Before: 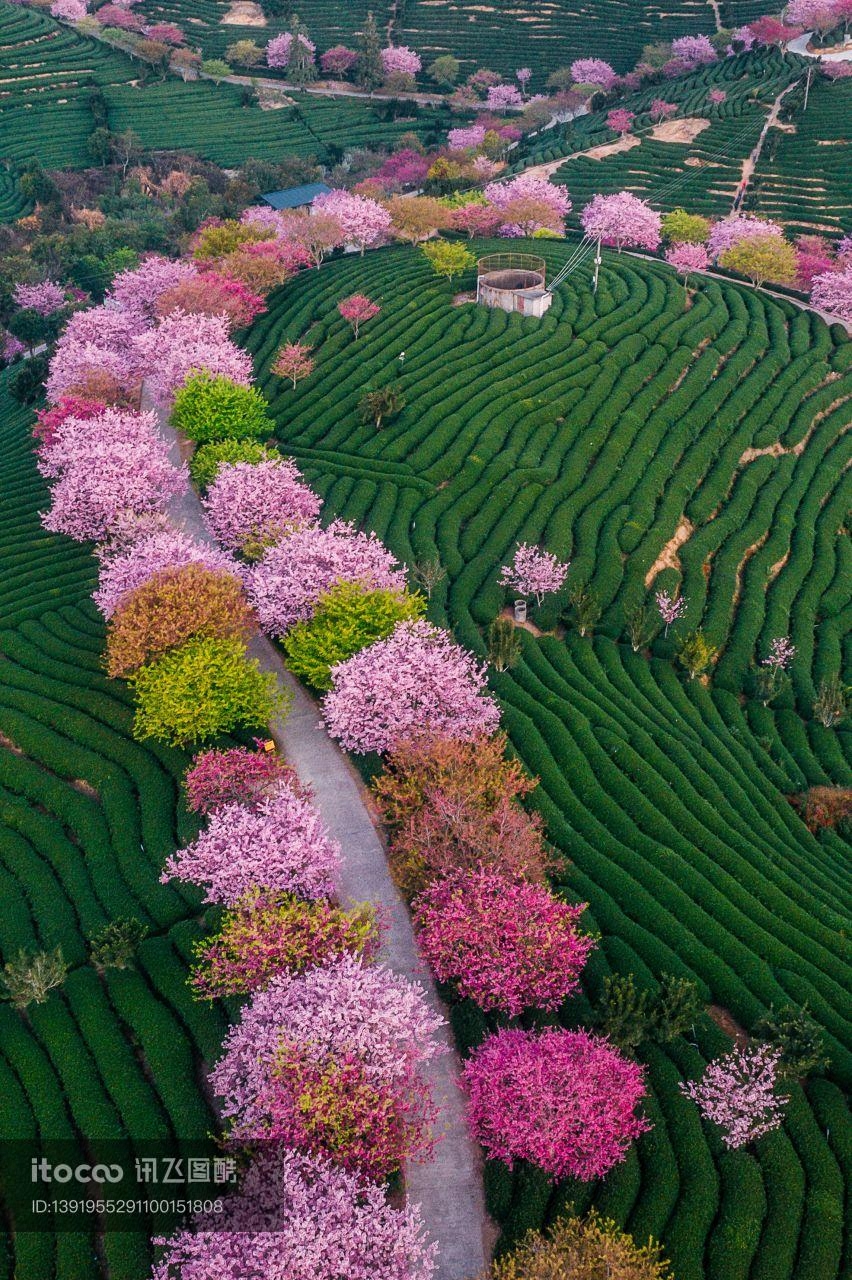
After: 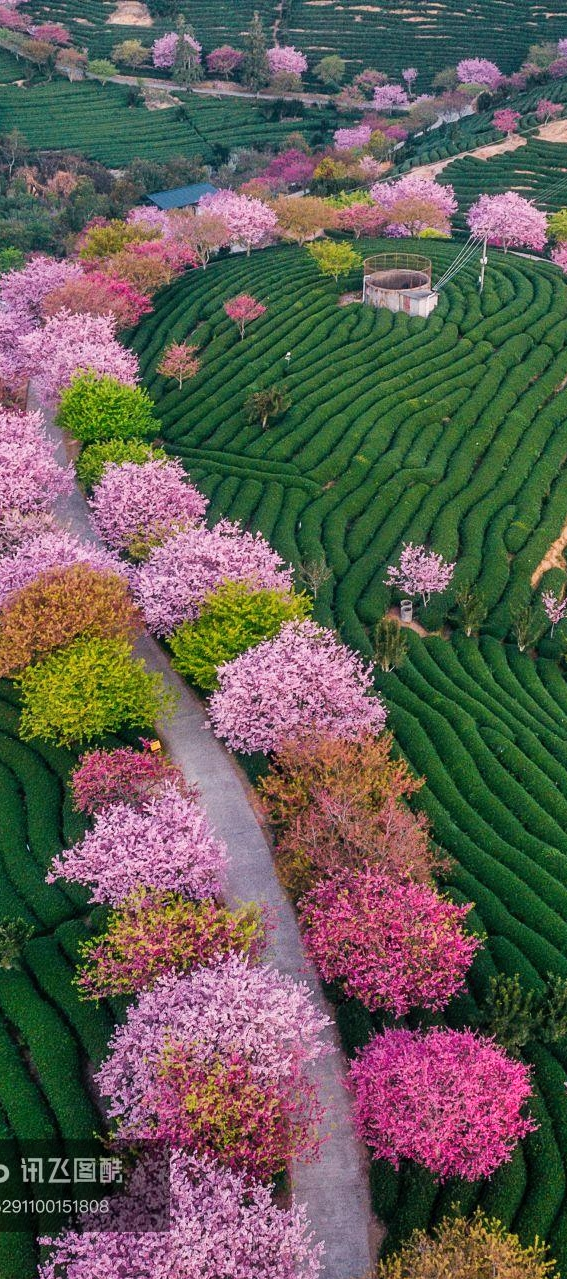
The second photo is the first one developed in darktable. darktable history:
crop and rotate: left 13.409%, right 19.924%
shadows and highlights: low approximation 0.01, soften with gaussian
